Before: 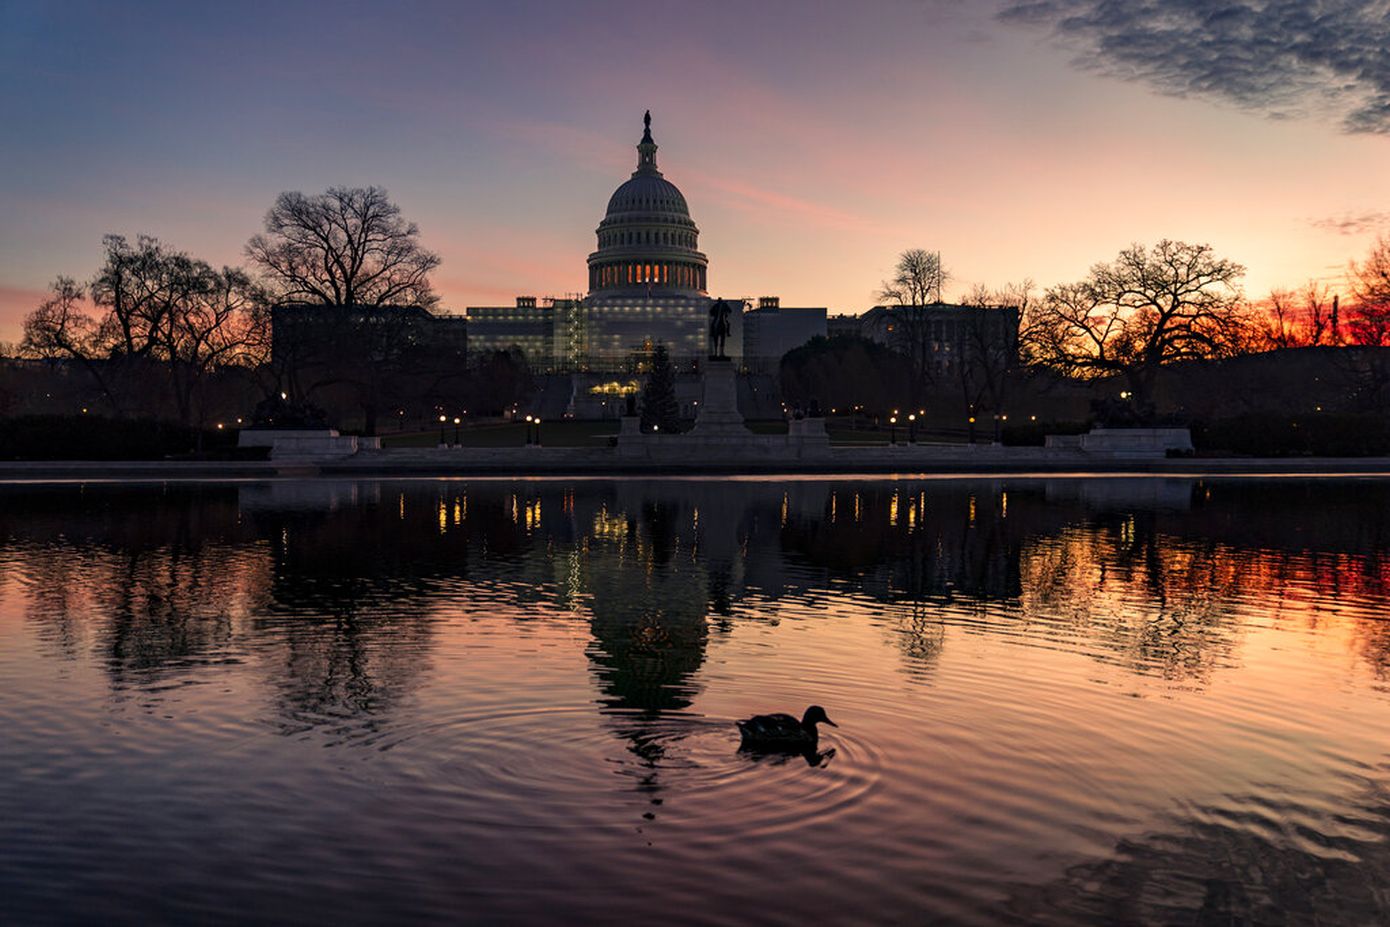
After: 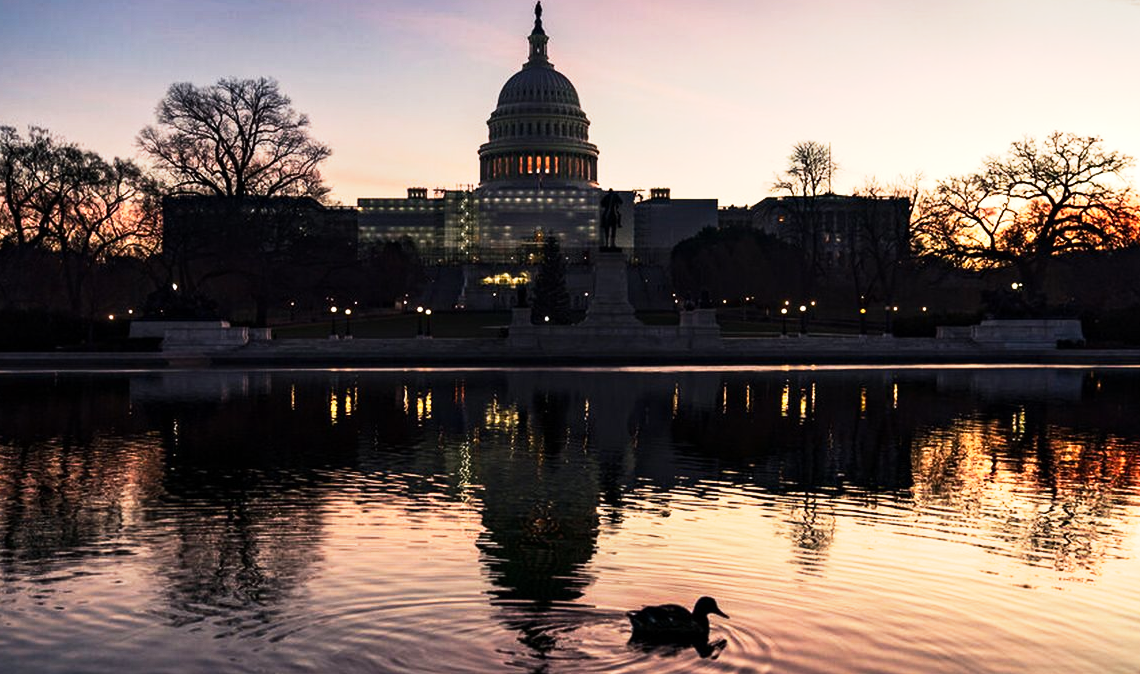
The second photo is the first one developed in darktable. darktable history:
base curve: curves: ch0 [(0, 0) (0.088, 0.125) (0.176, 0.251) (0.354, 0.501) (0.613, 0.749) (1, 0.877)], preserve colors none
crop: left 7.856%, top 11.836%, right 10.12%, bottom 15.387%
tone equalizer: -8 EV -1.08 EV, -7 EV -1.01 EV, -6 EV -0.867 EV, -5 EV -0.578 EV, -3 EV 0.578 EV, -2 EV 0.867 EV, -1 EV 1.01 EV, +0 EV 1.08 EV, edges refinement/feathering 500, mask exposure compensation -1.57 EV, preserve details no
